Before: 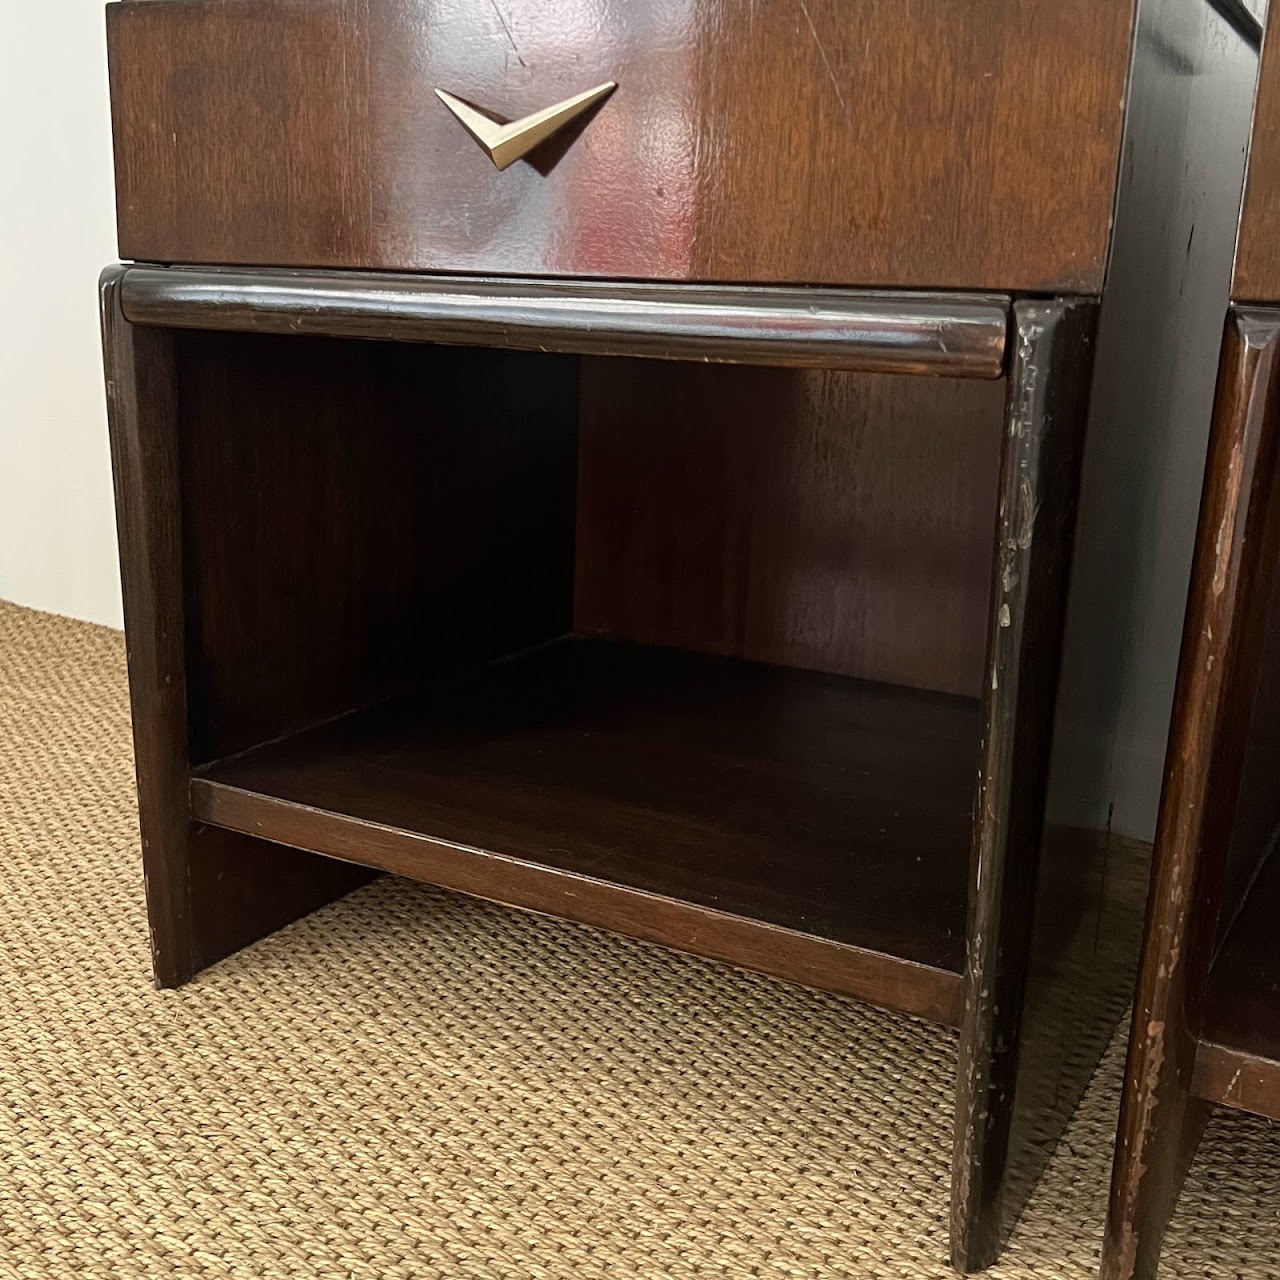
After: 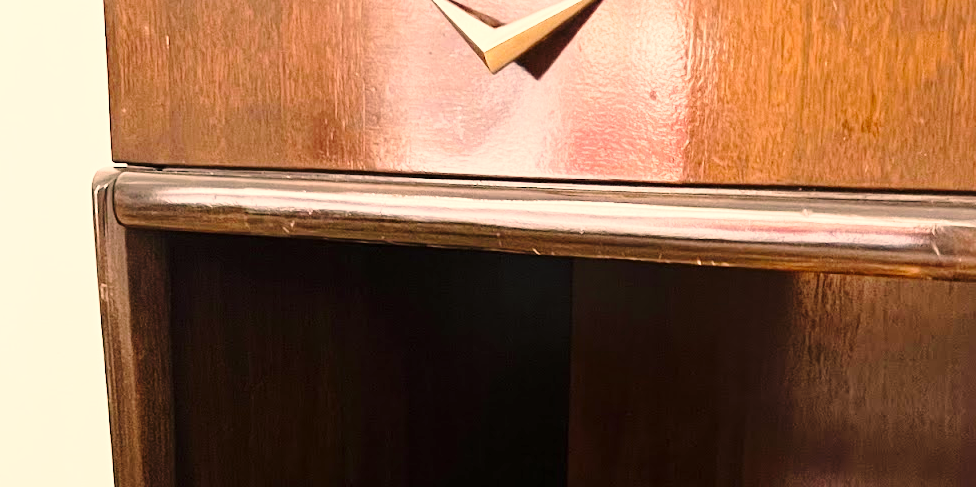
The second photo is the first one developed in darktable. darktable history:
exposure: black level correction 0, exposure 0.7 EV, compensate exposure bias true, compensate highlight preservation false
crop: left 0.579%, top 7.627%, right 23.167%, bottom 54.275%
base curve: curves: ch0 [(0, 0) (0.028, 0.03) (0.121, 0.232) (0.46, 0.748) (0.859, 0.968) (1, 1)], preserve colors none
color correction: highlights a* 17.88, highlights b* 18.79
